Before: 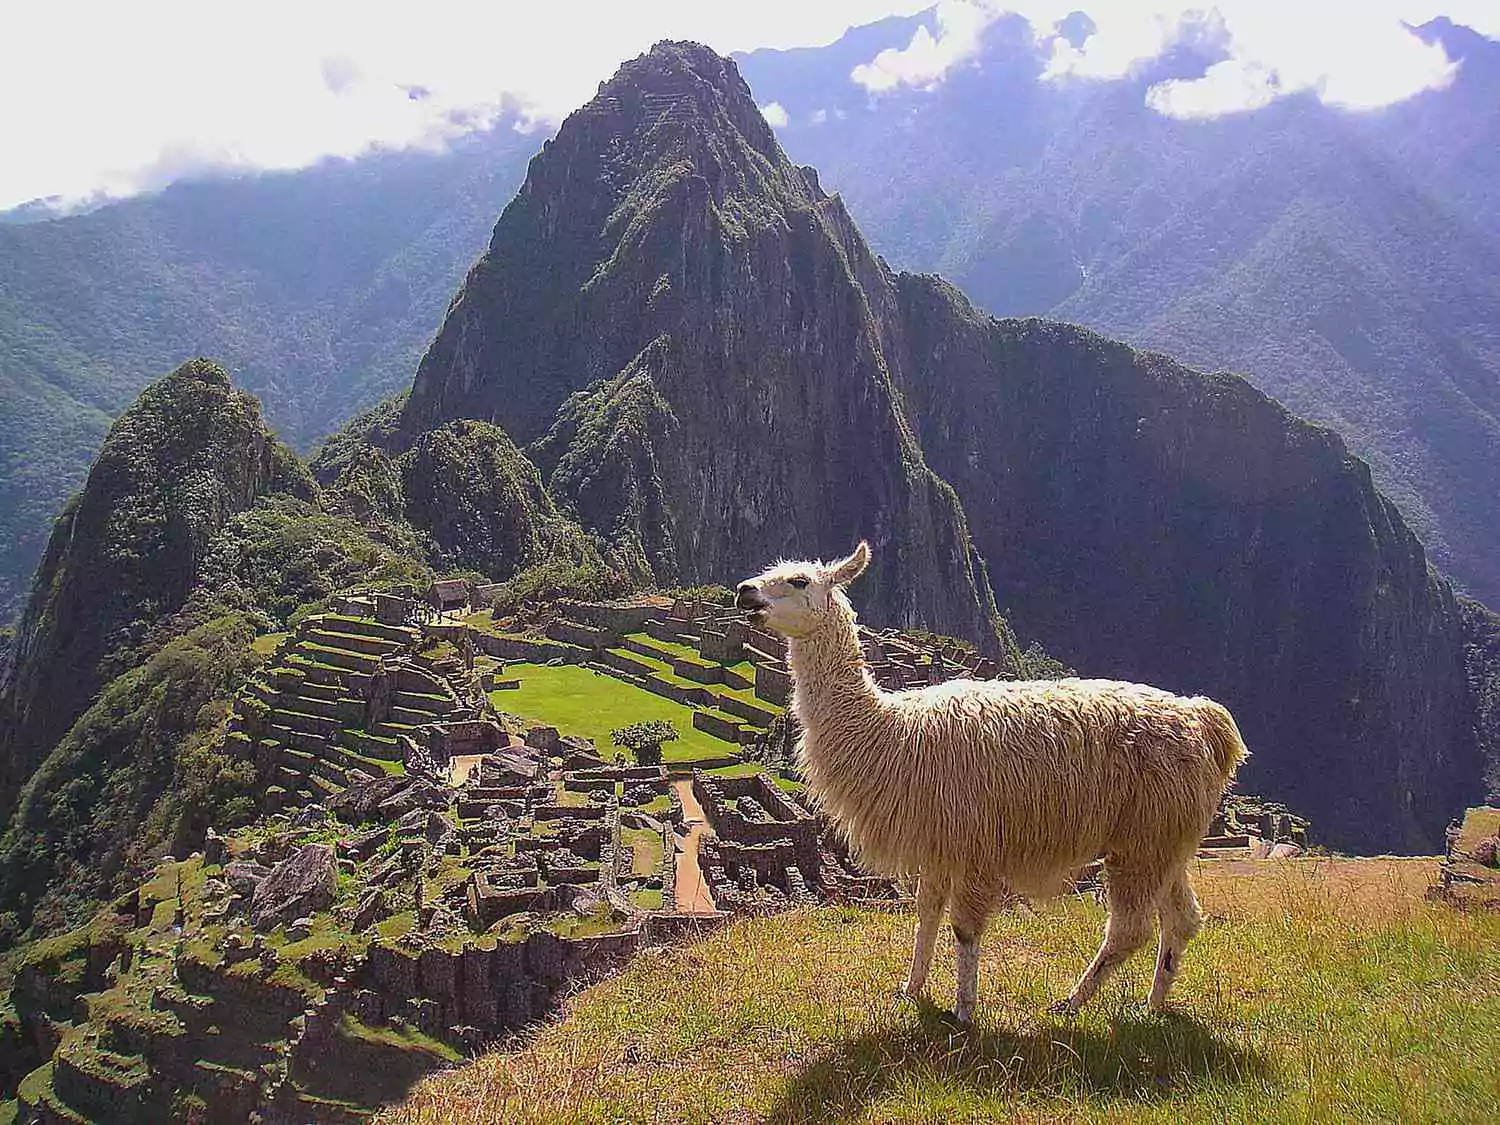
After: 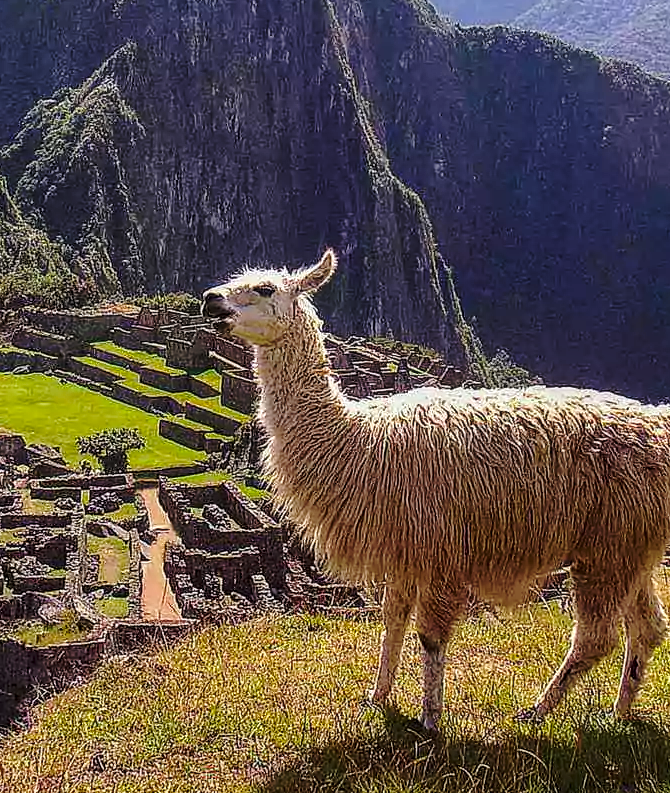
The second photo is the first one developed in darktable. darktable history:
crop: left 35.619%, top 25.996%, right 19.692%, bottom 3.457%
base curve: curves: ch0 [(0, 0) (0.073, 0.04) (0.157, 0.139) (0.492, 0.492) (0.758, 0.758) (1, 1)], preserve colors none
local contrast: detail 139%
